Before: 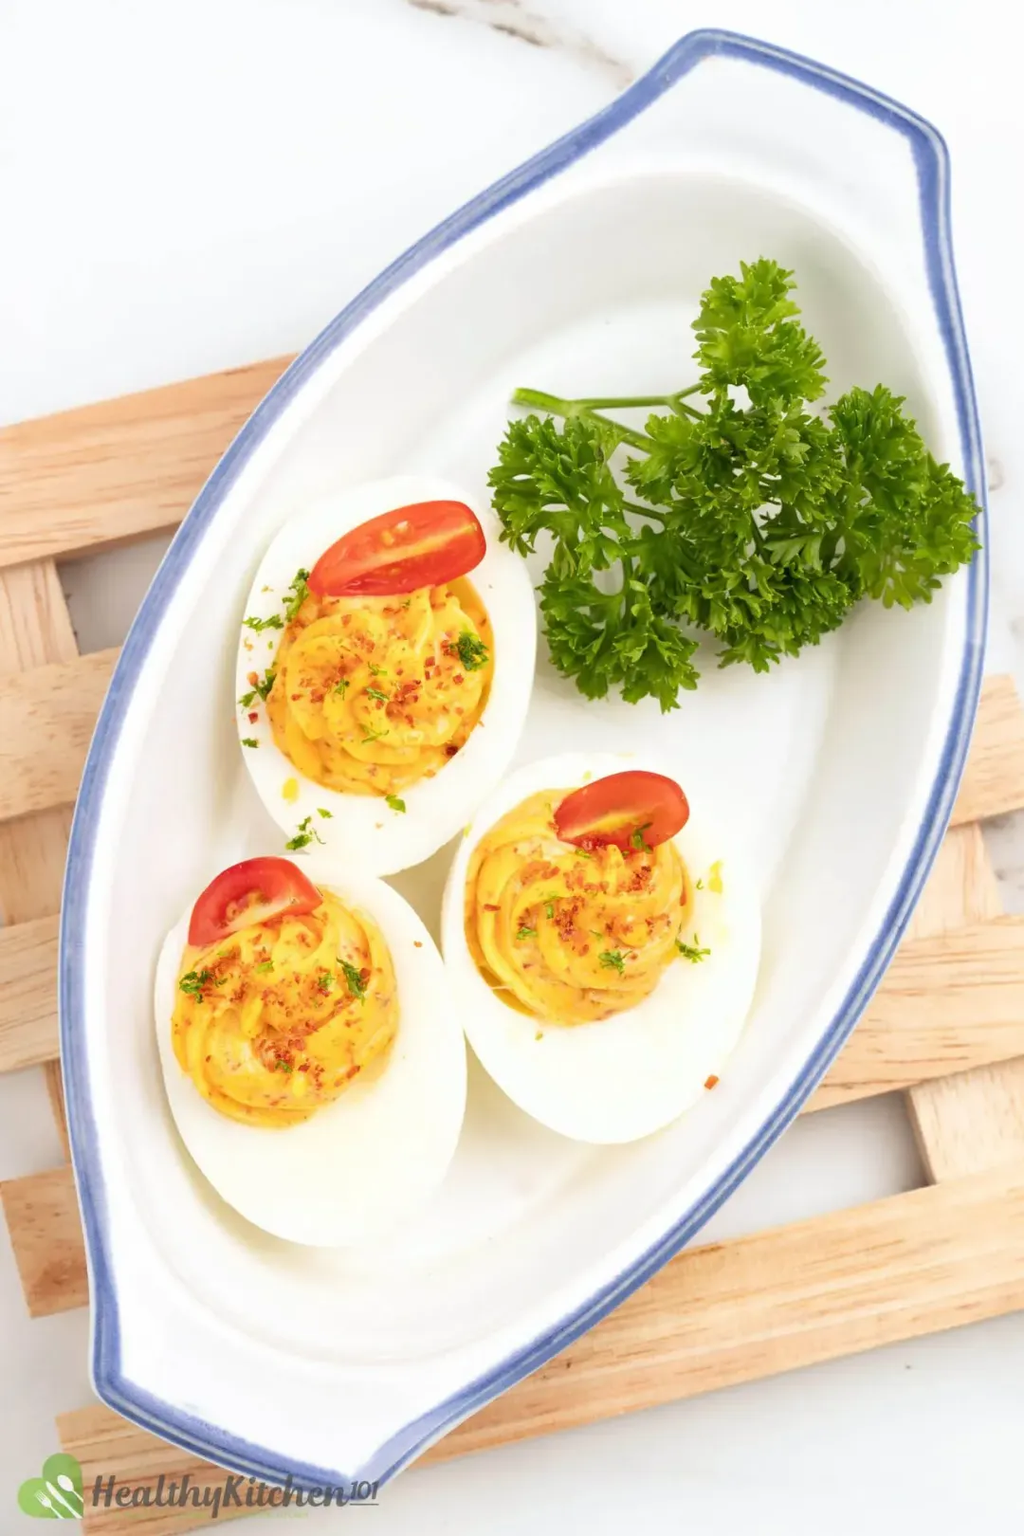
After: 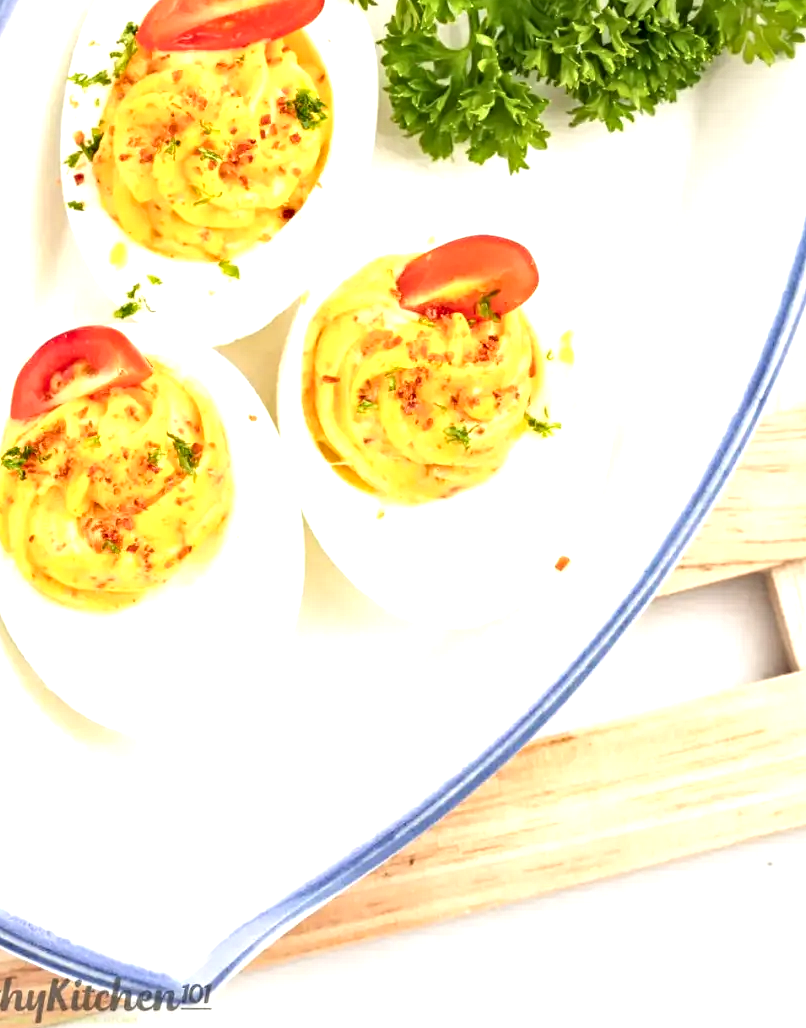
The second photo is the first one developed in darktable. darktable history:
crop and rotate: left 17.429%, top 35.704%, right 7.882%, bottom 0.779%
exposure: black level correction 0, exposure 0.698 EV, compensate exposure bias true, compensate highlight preservation false
contrast equalizer: octaves 7, y [[0.51, 0.537, 0.559, 0.574, 0.599, 0.618], [0.5 ×6], [0.5 ×6], [0 ×6], [0 ×6]]
